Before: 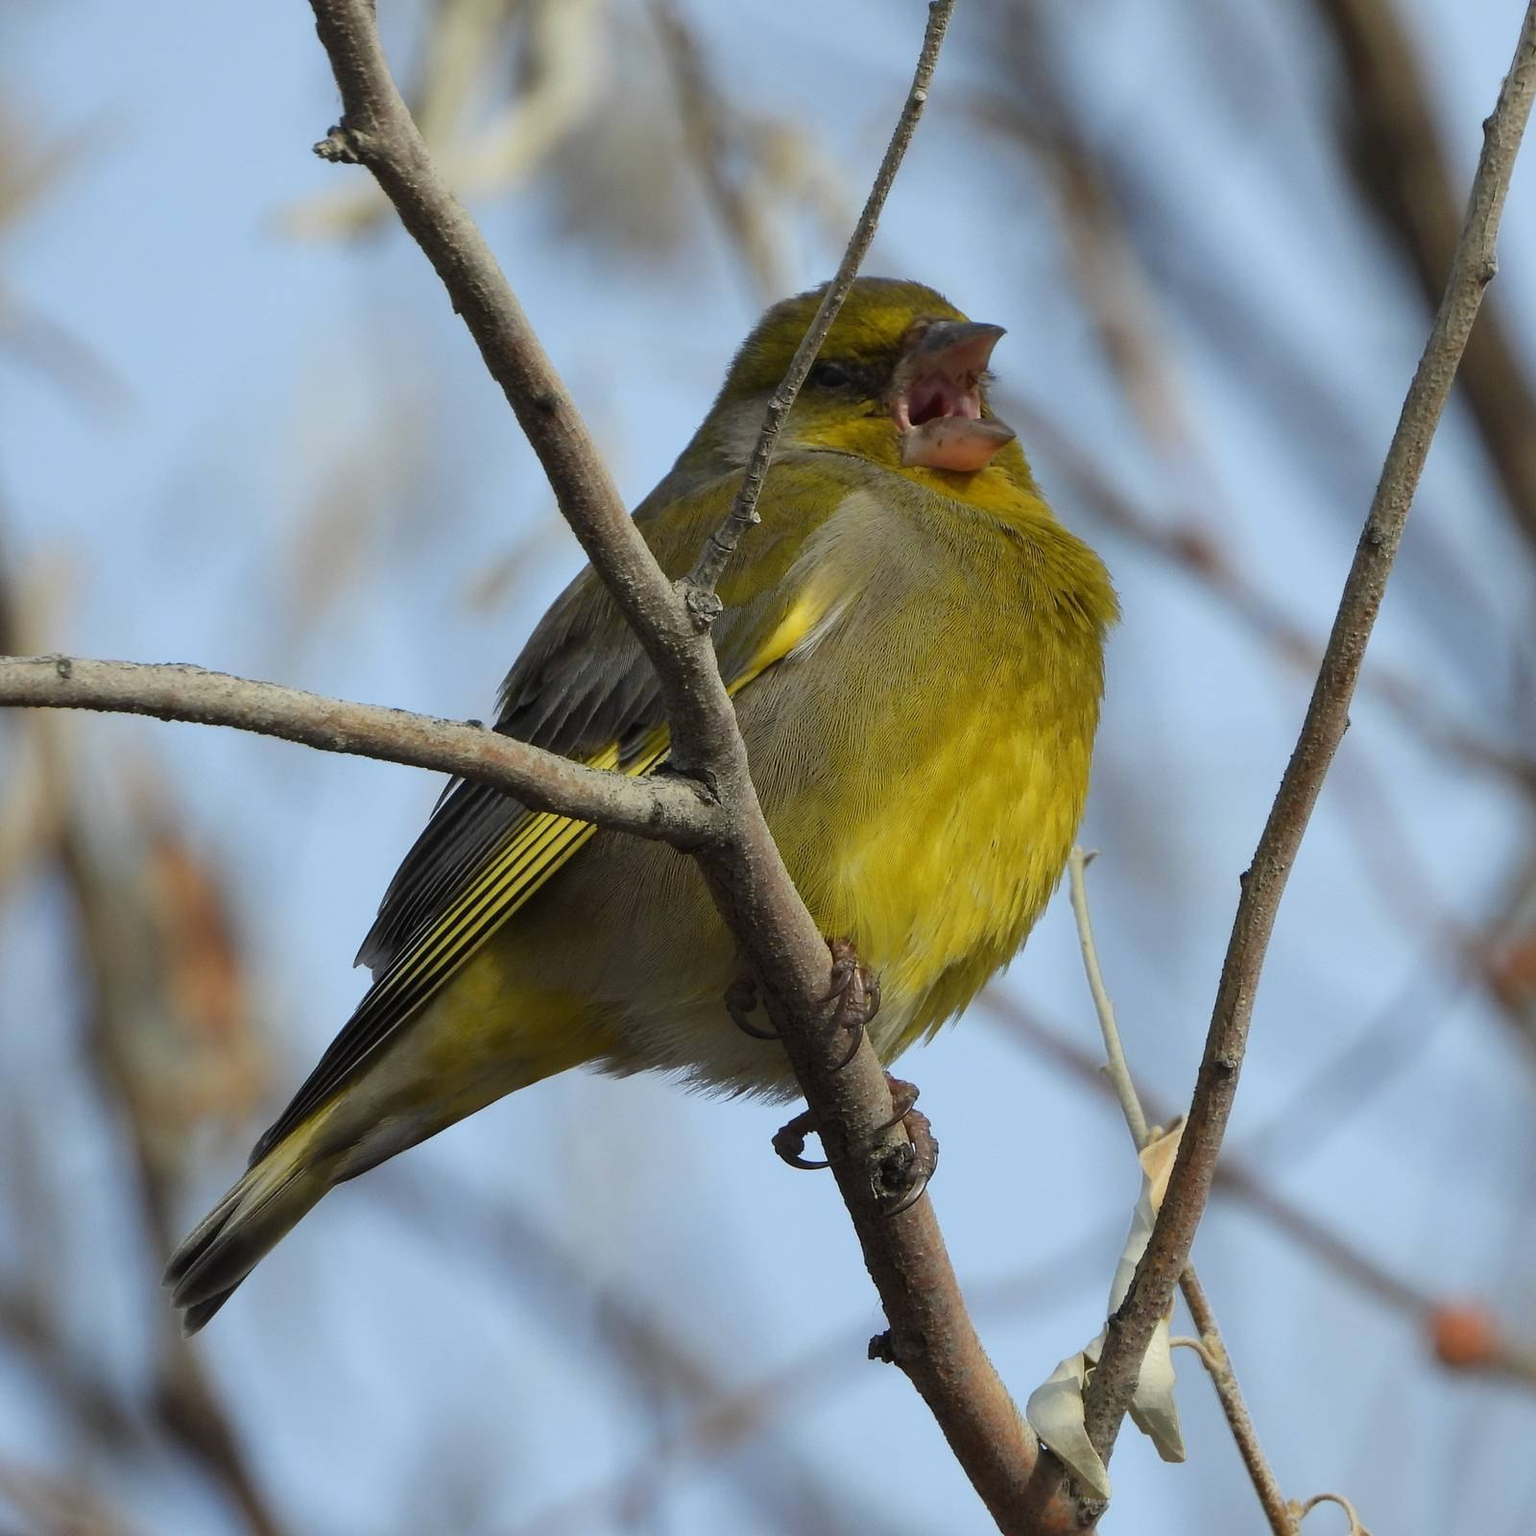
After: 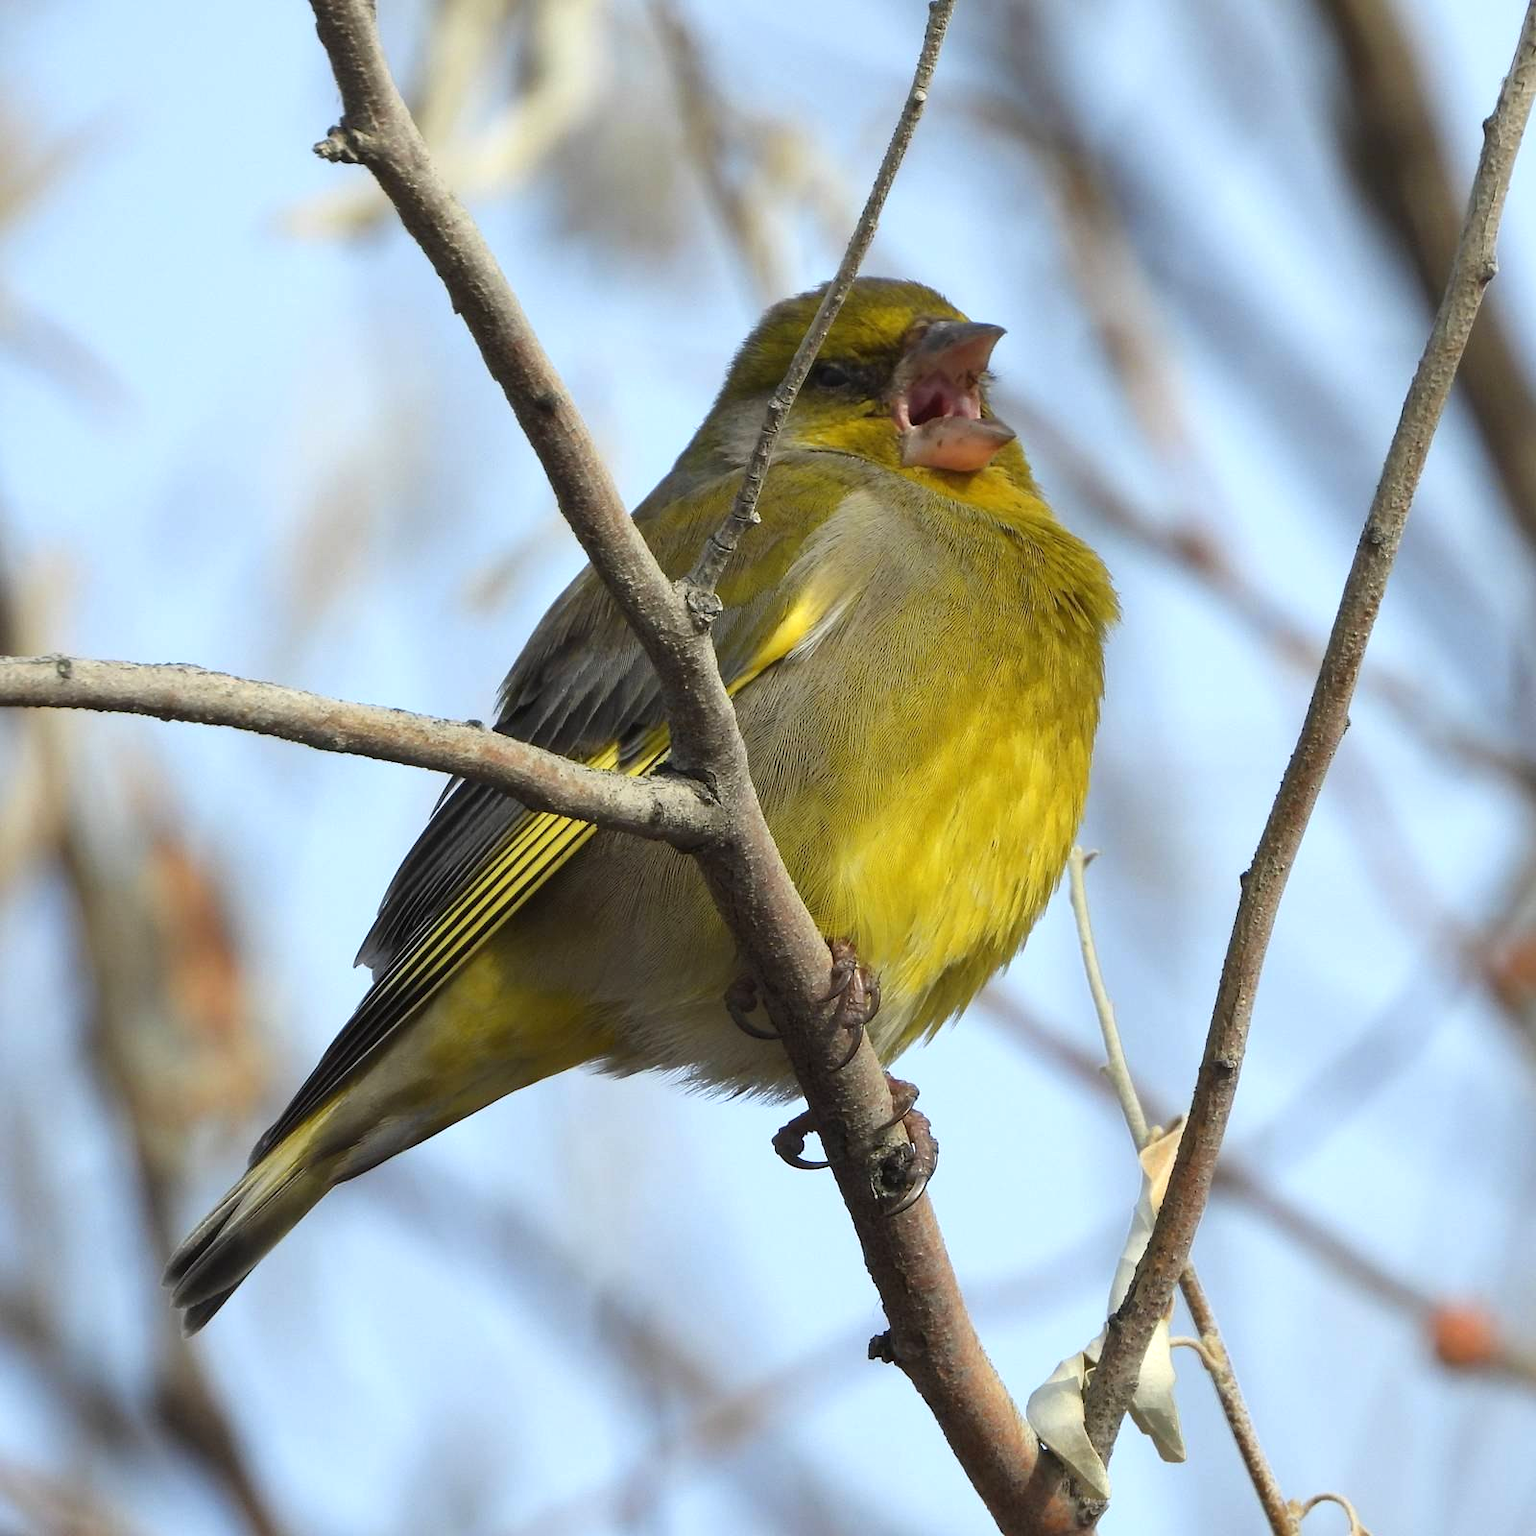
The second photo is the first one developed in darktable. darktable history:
exposure: black level correction 0, exposure 0.597 EV, compensate highlight preservation false
tone equalizer: on, module defaults
